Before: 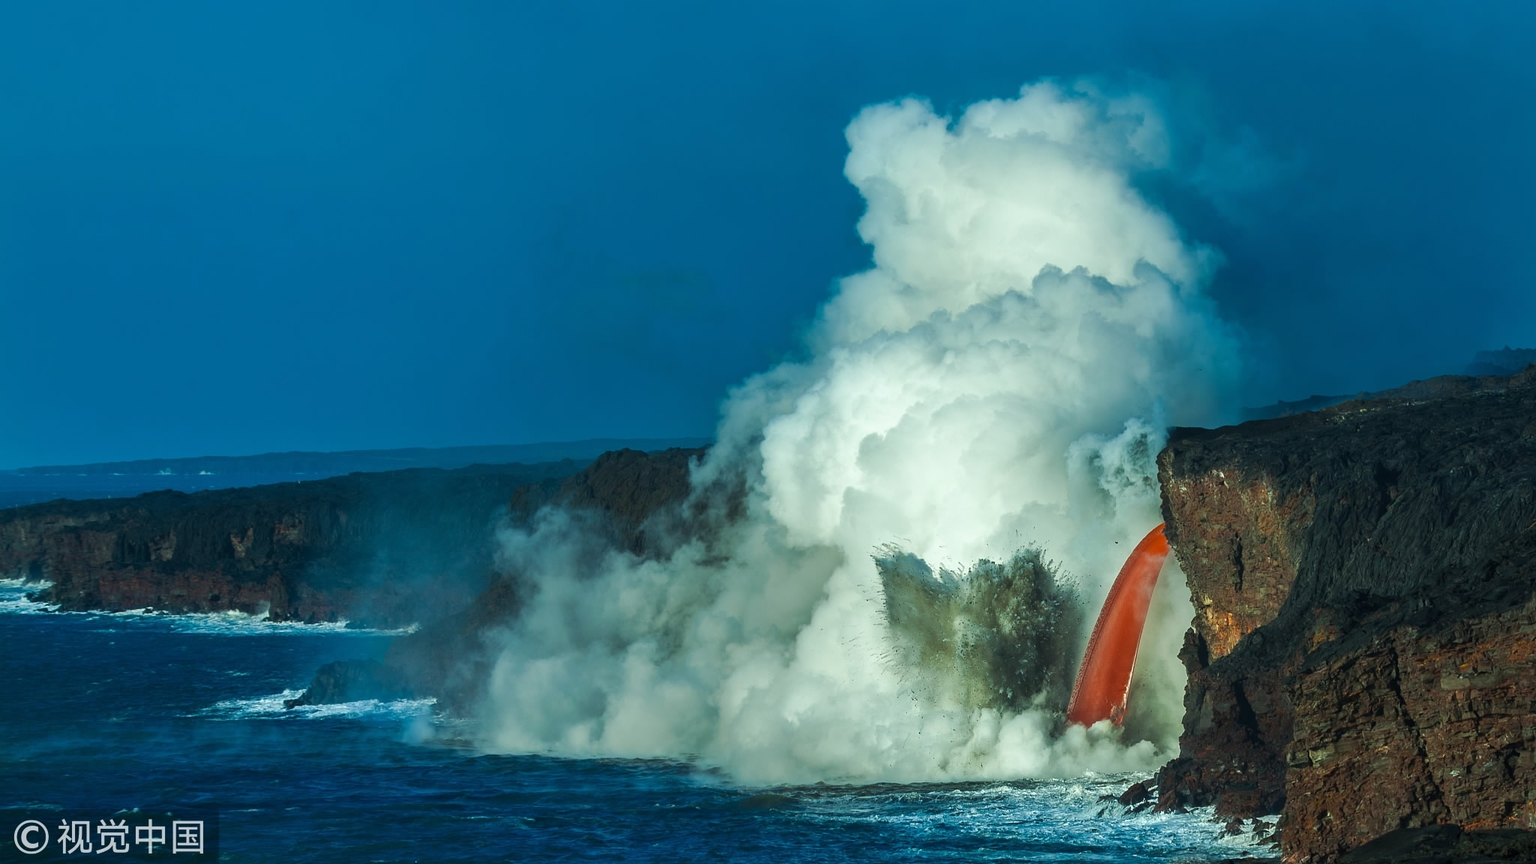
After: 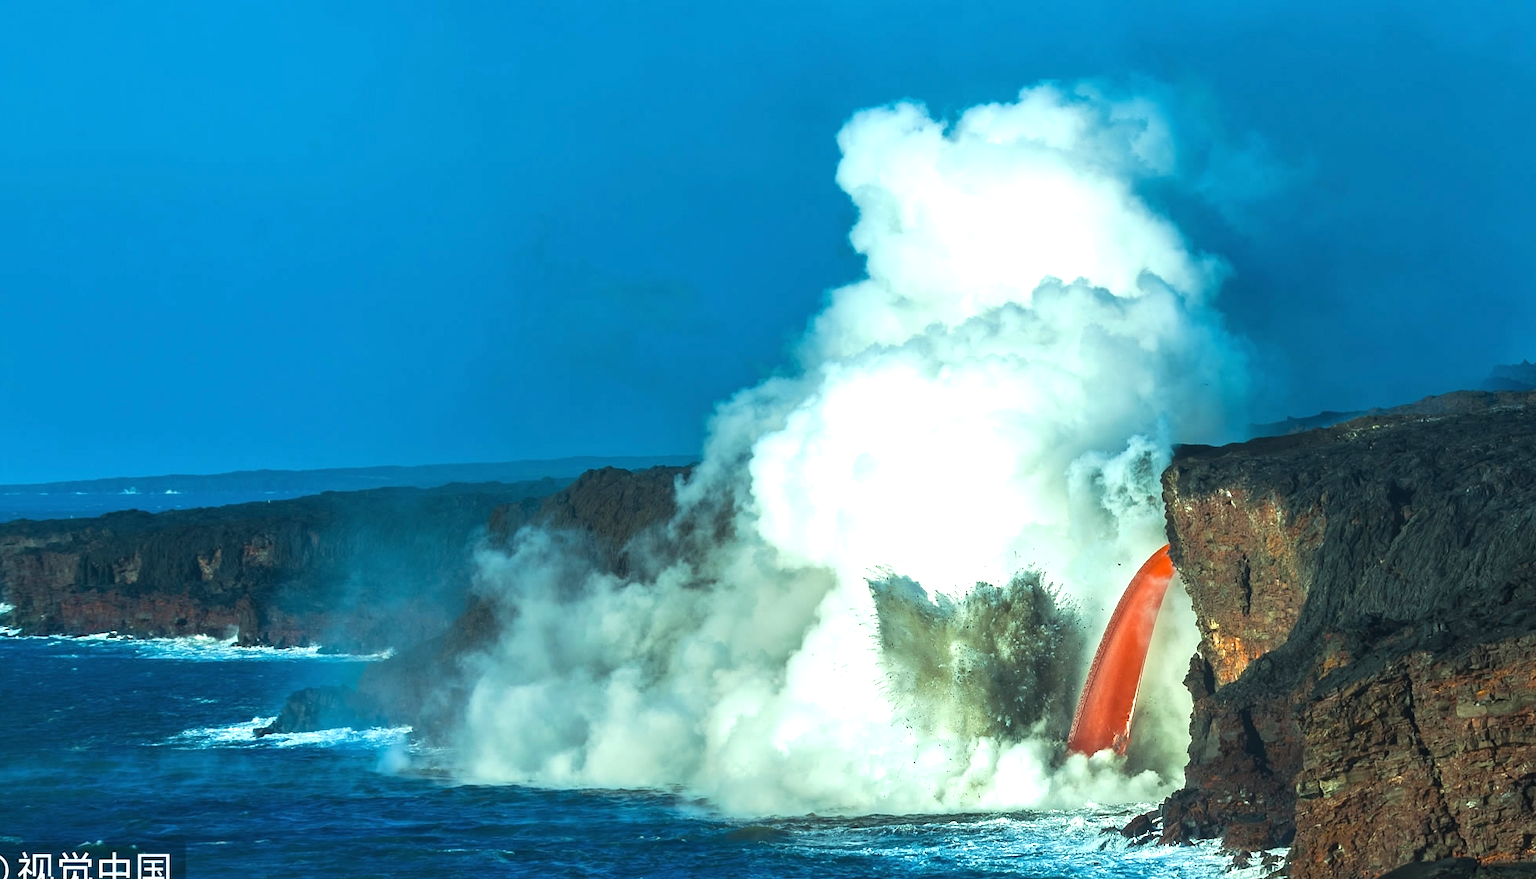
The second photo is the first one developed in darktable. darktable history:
exposure: black level correction 0, exposure 1 EV, compensate highlight preservation false
crop and rotate: left 2.66%, right 1.189%, bottom 2.041%
